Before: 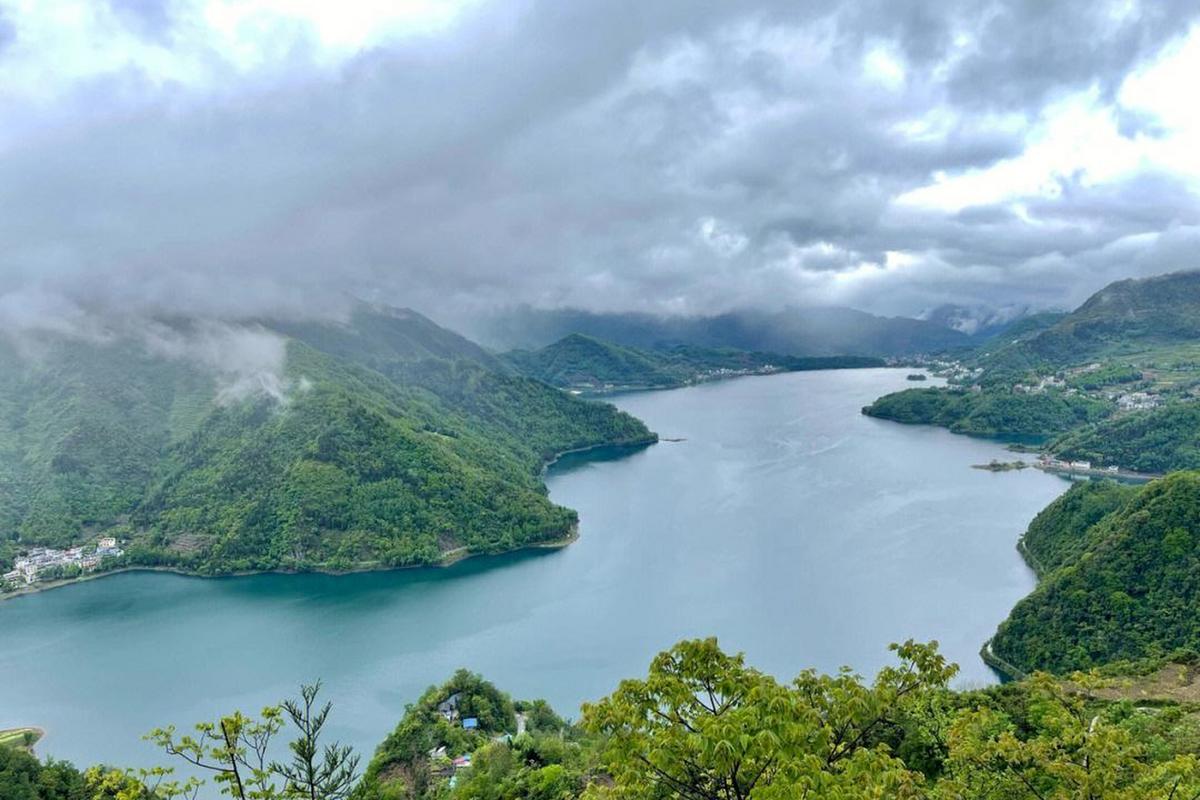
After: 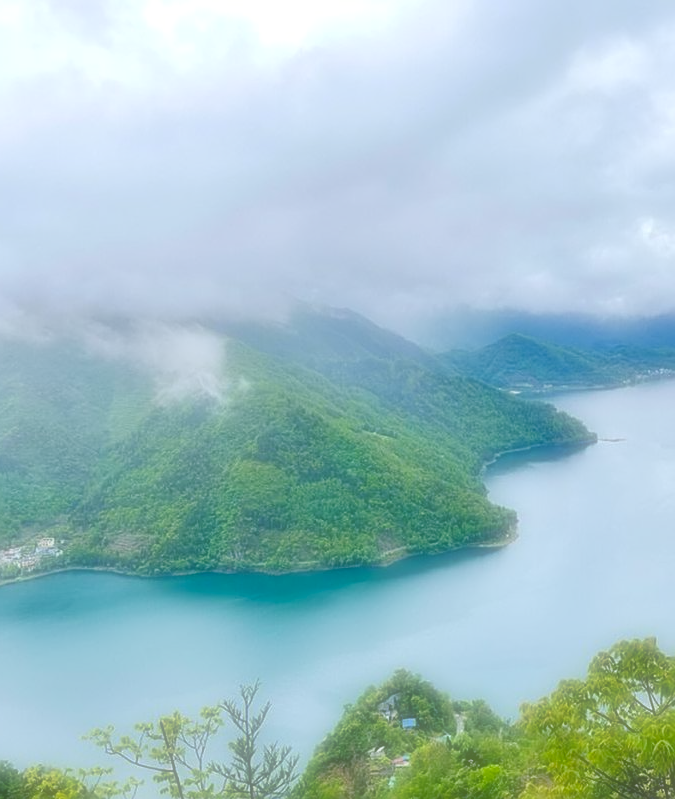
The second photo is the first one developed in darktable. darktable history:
sharpen: on, module defaults
soften: on, module defaults
color balance: output saturation 110%
crop: left 5.114%, right 38.589%
levels: levels [0, 0.43, 0.984]
